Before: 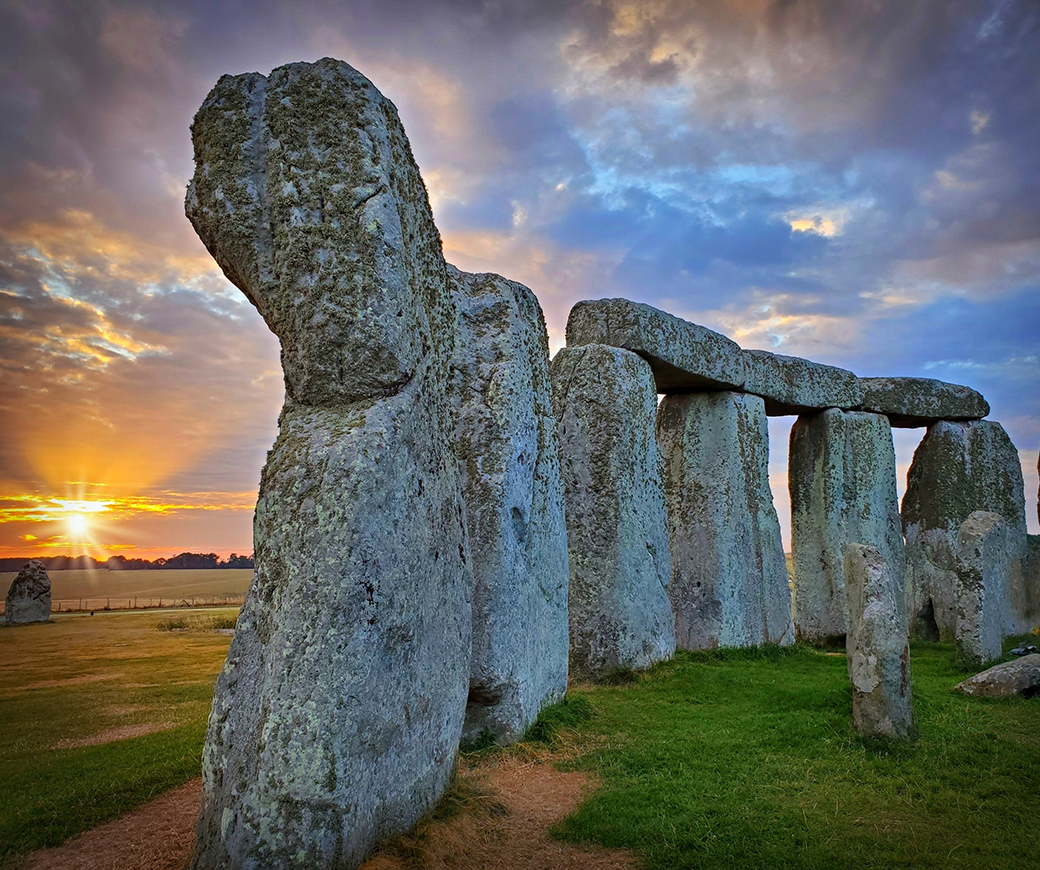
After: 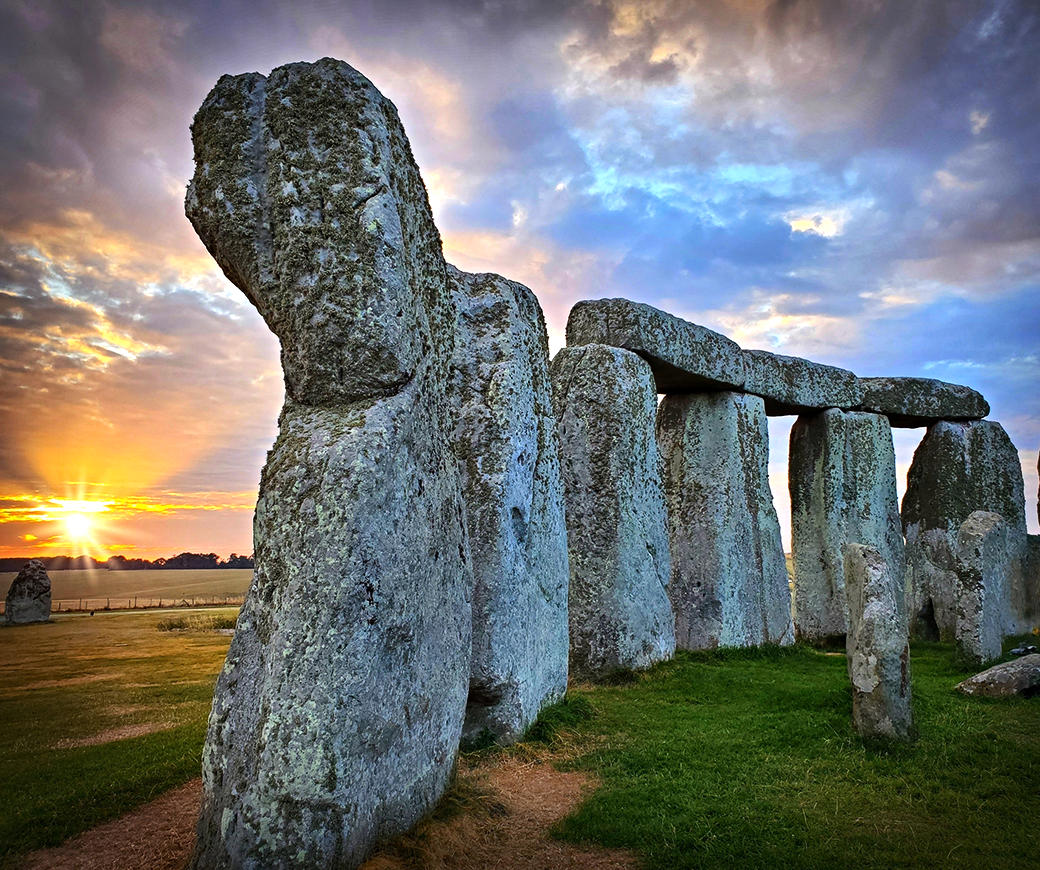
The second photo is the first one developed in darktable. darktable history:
tone equalizer: -8 EV -0.758 EV, -7 EV -0.708 EV, -6 EV -0.628 EV, -5 EV -0.371 EV, -3 EV 0.381 EV, -2 EV 0.6 EV, -1 EV 0.691 EV, +0 EV 0.744 EV, edges refinement/feathering 500, mask exposure compensation -1.57 EV, preserve details no
